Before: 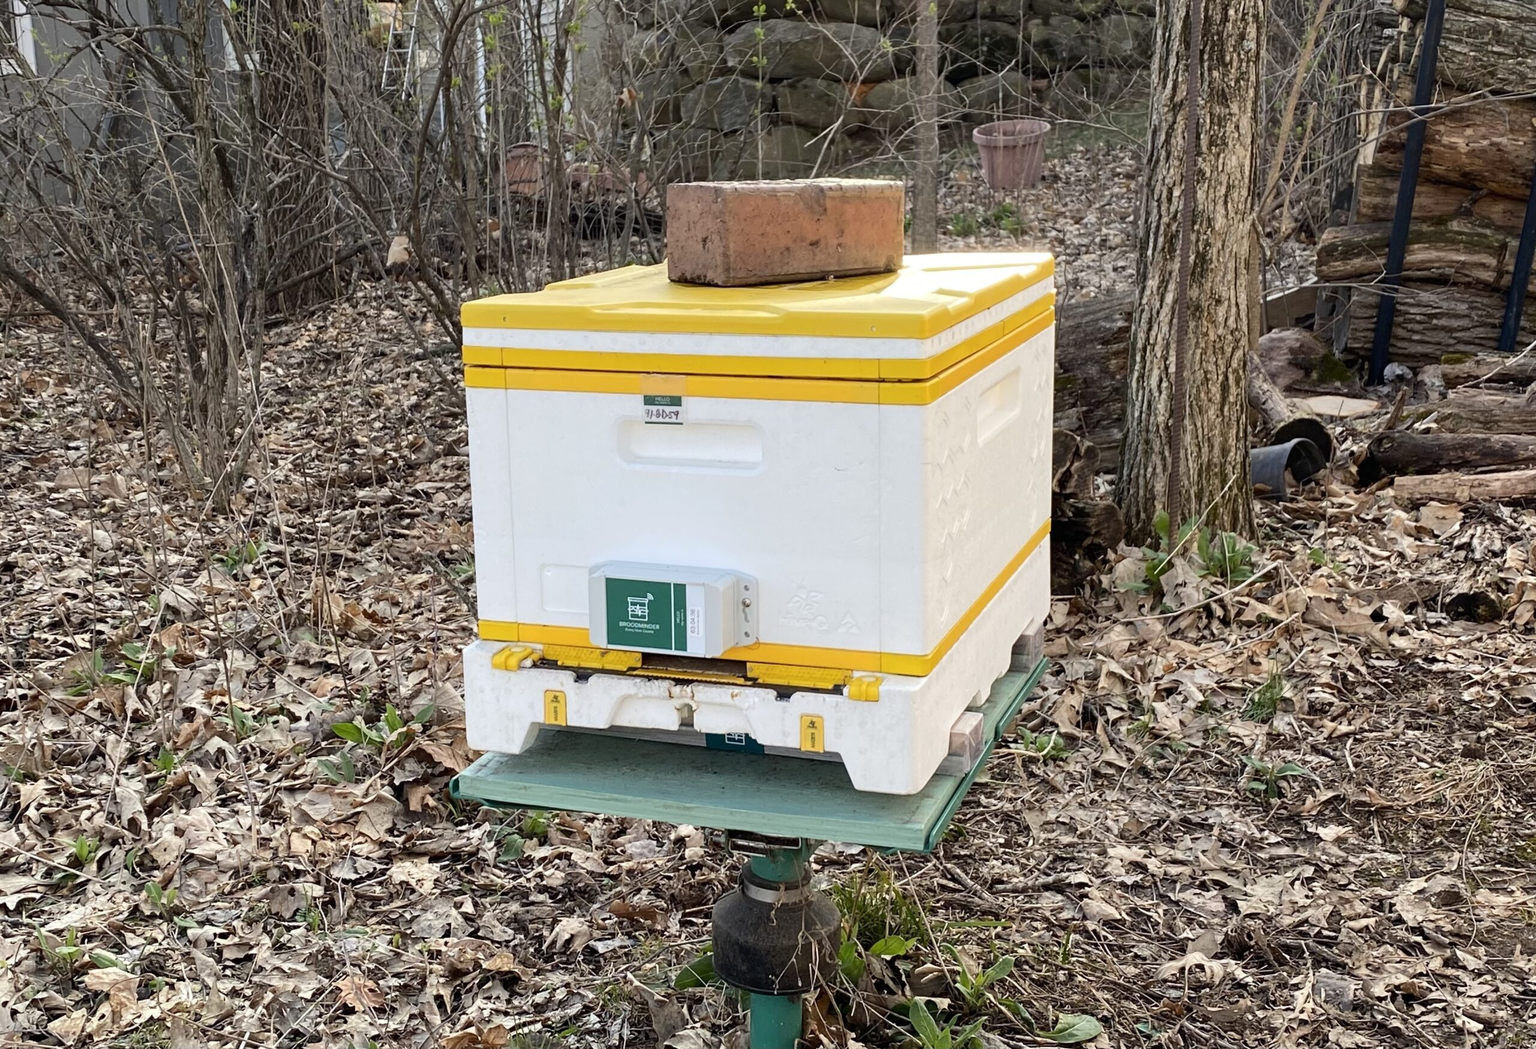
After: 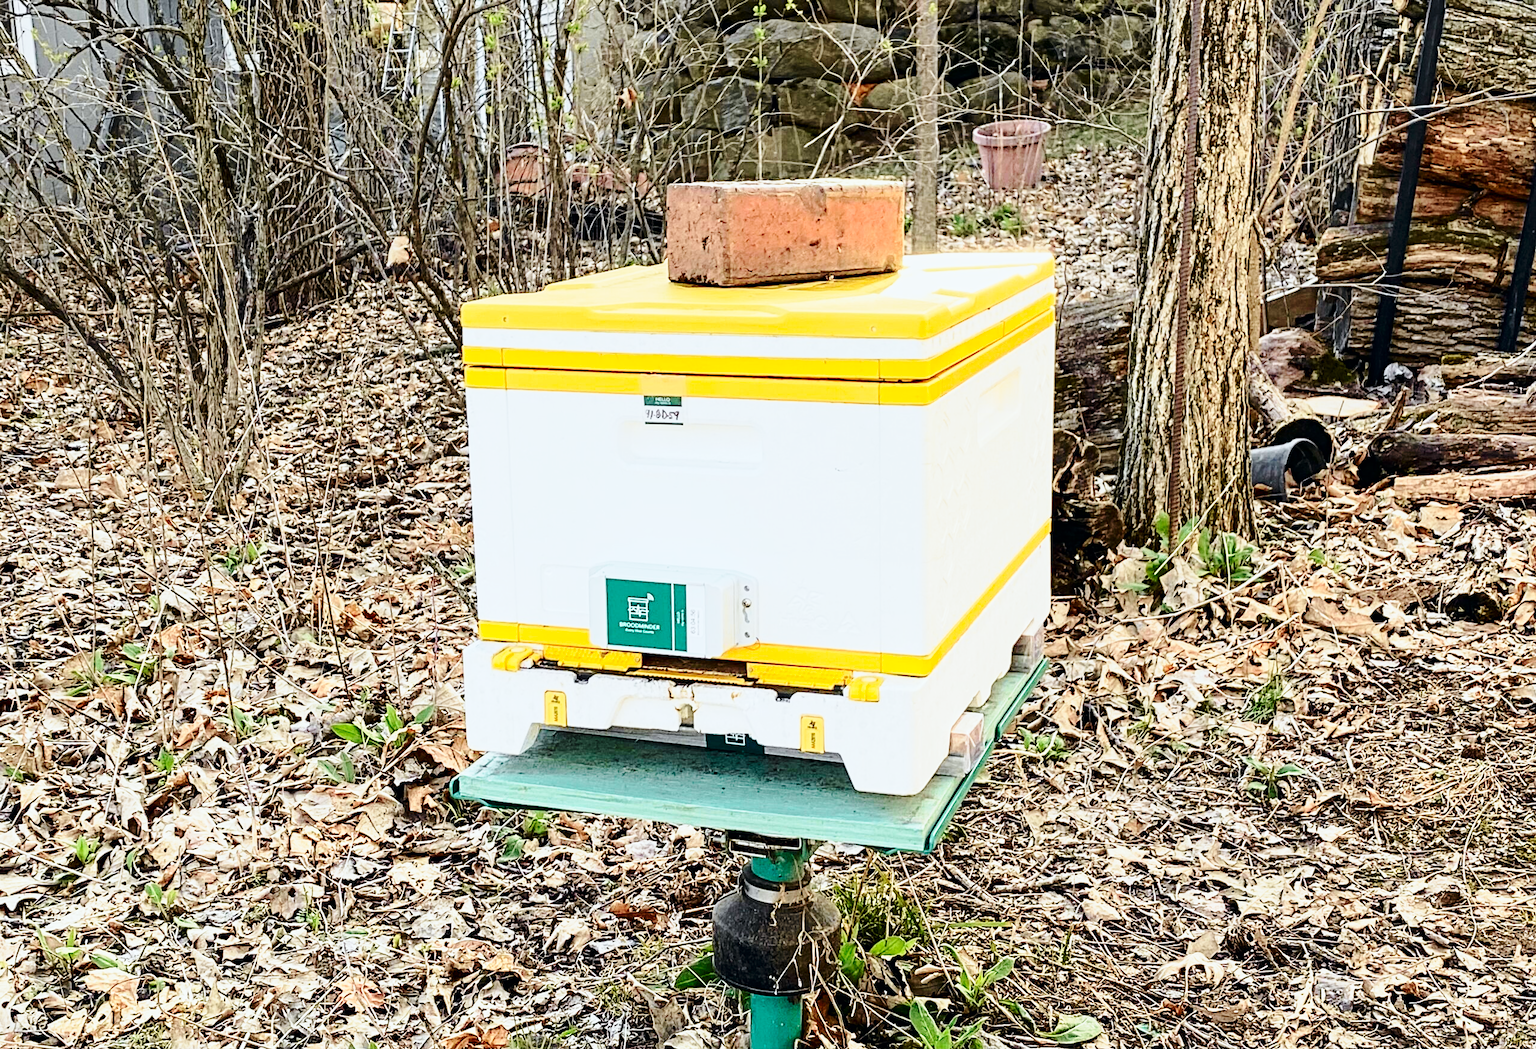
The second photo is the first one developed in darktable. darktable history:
tone curve: curves: ch0 [(0, 0) (0.035, 0.017) (0.131, 0.108) (0.279, 0.279) (0.476, 0.554) (0.617, 0.693) (0.704, 0.77) (0.801, 0.854) (0.895, 0.927) (1, 0.976)]; ch1 [(0, 0) (0.318, 0.278) (0.444, 0.427) (0.493, 0.488) (0.504, 0.497) (0.537, 0.538) (0.594, 0.616) (0.746, 0.764) (1, 1)]; ch2 [(0, 0) (0.316, 0.292) (0.381, 0.37) (0.423, 0.448) (0.476, 0.482) (0.502, 0.495) (0.529, 0.547) (0.583, 0.608) (0.639, 0.657) (0.7, 0.7) (0.861, 0.808) (1, 0.951)], color space Lab, independent channels, preserve colors none
base curve: curves: ch0 [(0, 0) (0.028, 0.03) (0.121, 0.232) (0.46, 0.748) (0.859, 0.968) (1, 1)], preserve colors none
contrast equalizer: y [[0.5, 0.5, 0.5, 0.539, 0.64, 0.611], [0.5 ×6], [0.5 ×6], [0 ×6], [0 ×6]]
